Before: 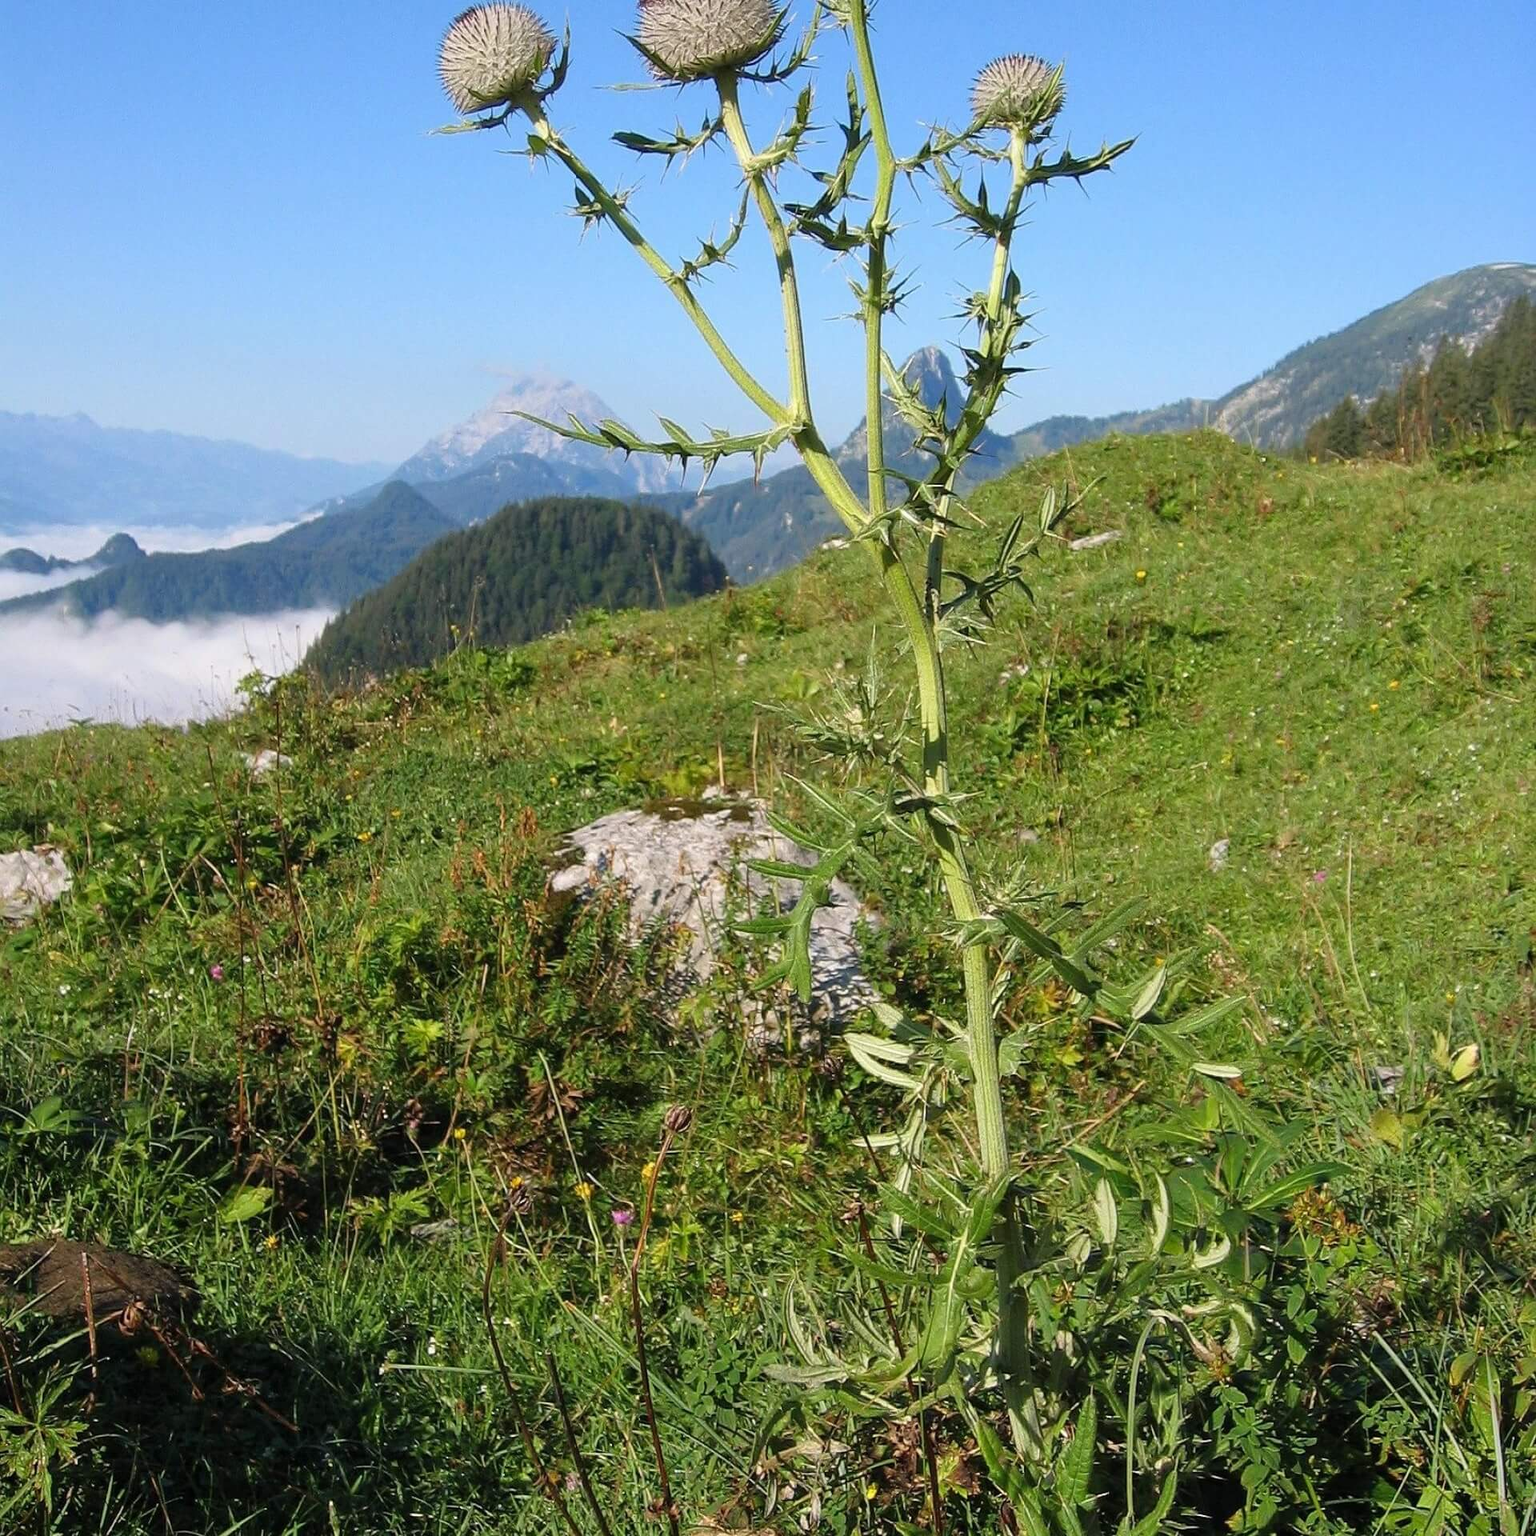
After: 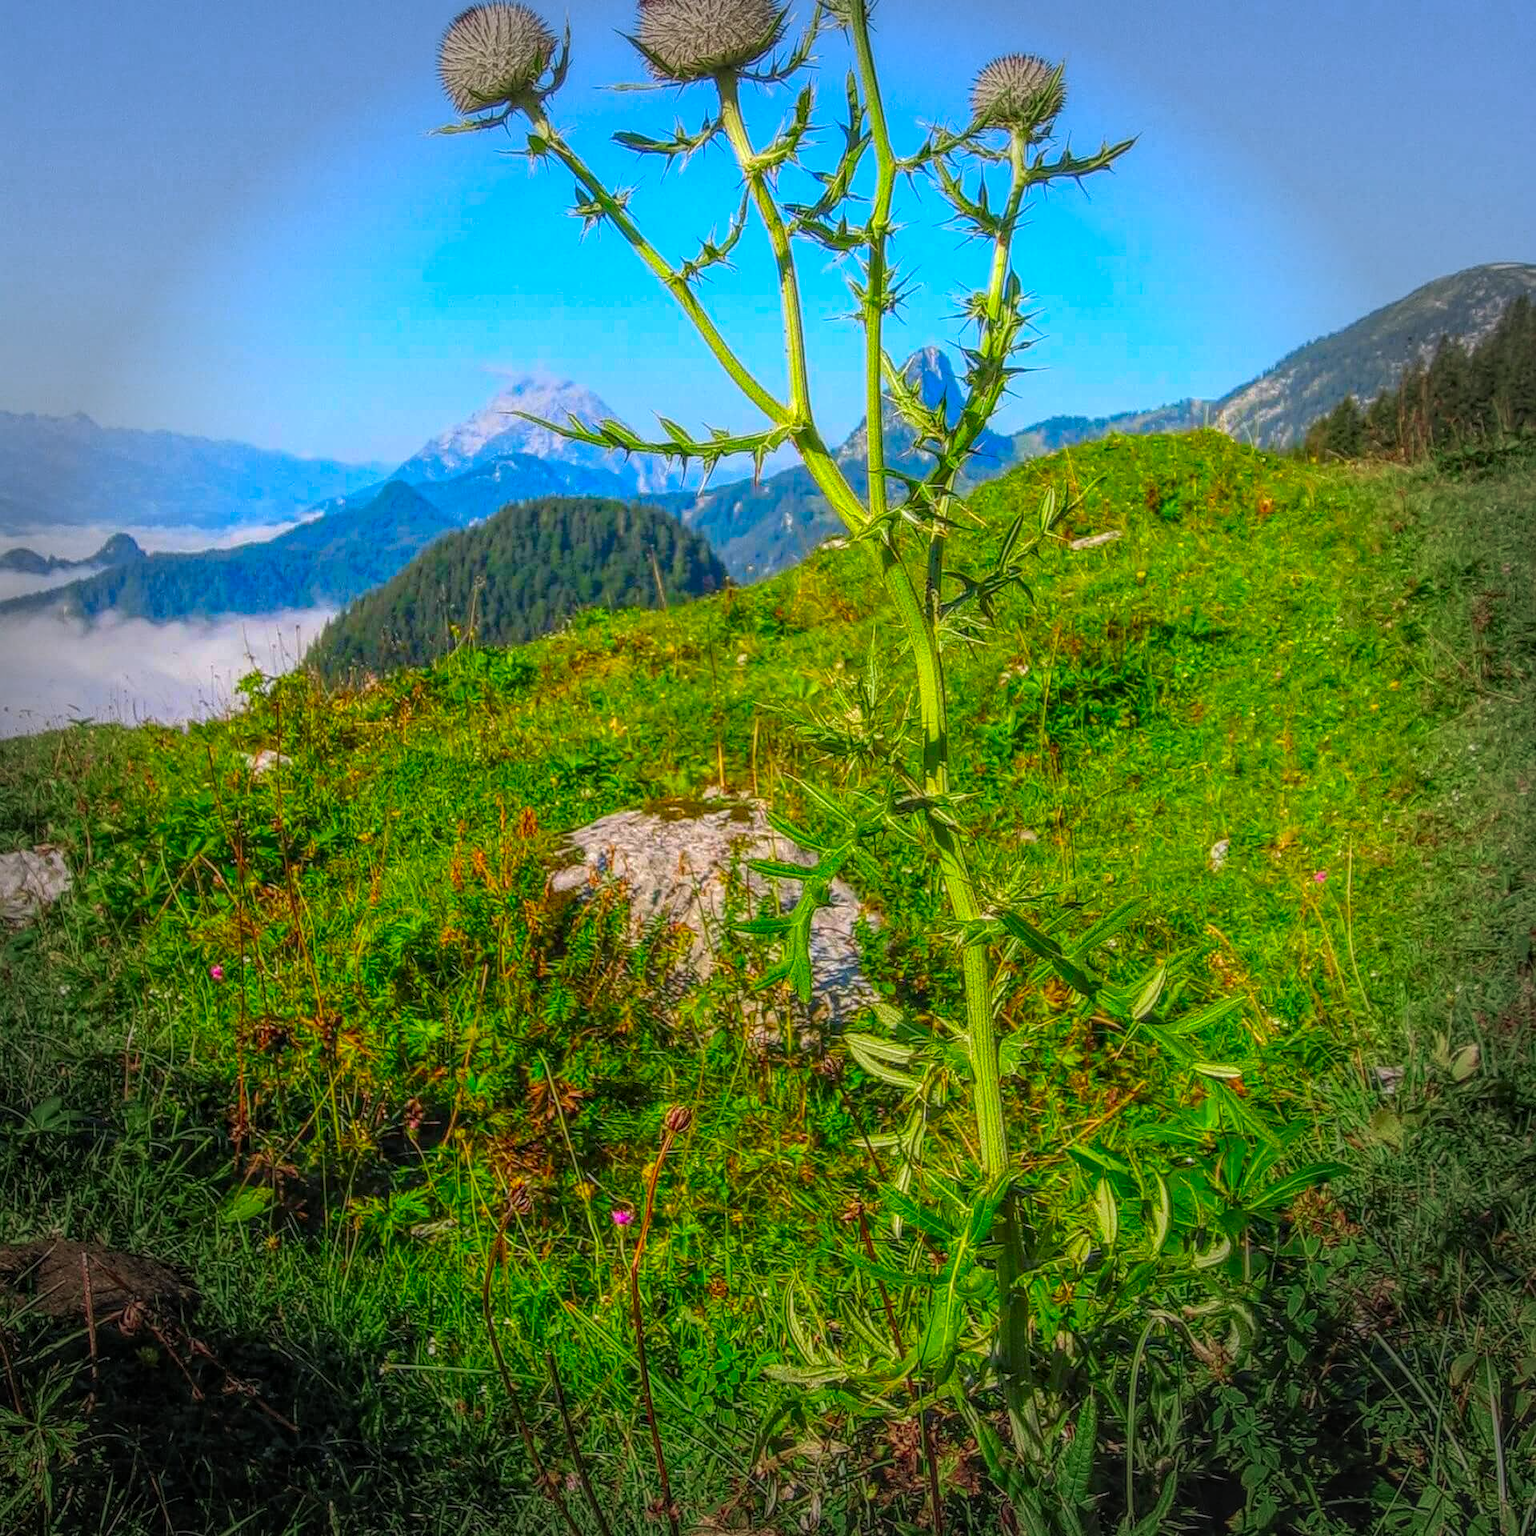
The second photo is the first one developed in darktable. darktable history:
vignetting: fall-off start 76.09%, fall-off radius 28.01%, width/height ratio 0.967
local contrast: highlights 20%, shadows 28%, detail 200%, midtone range 0.2
color correction: highlights b* -0.035, saturation 2.17
